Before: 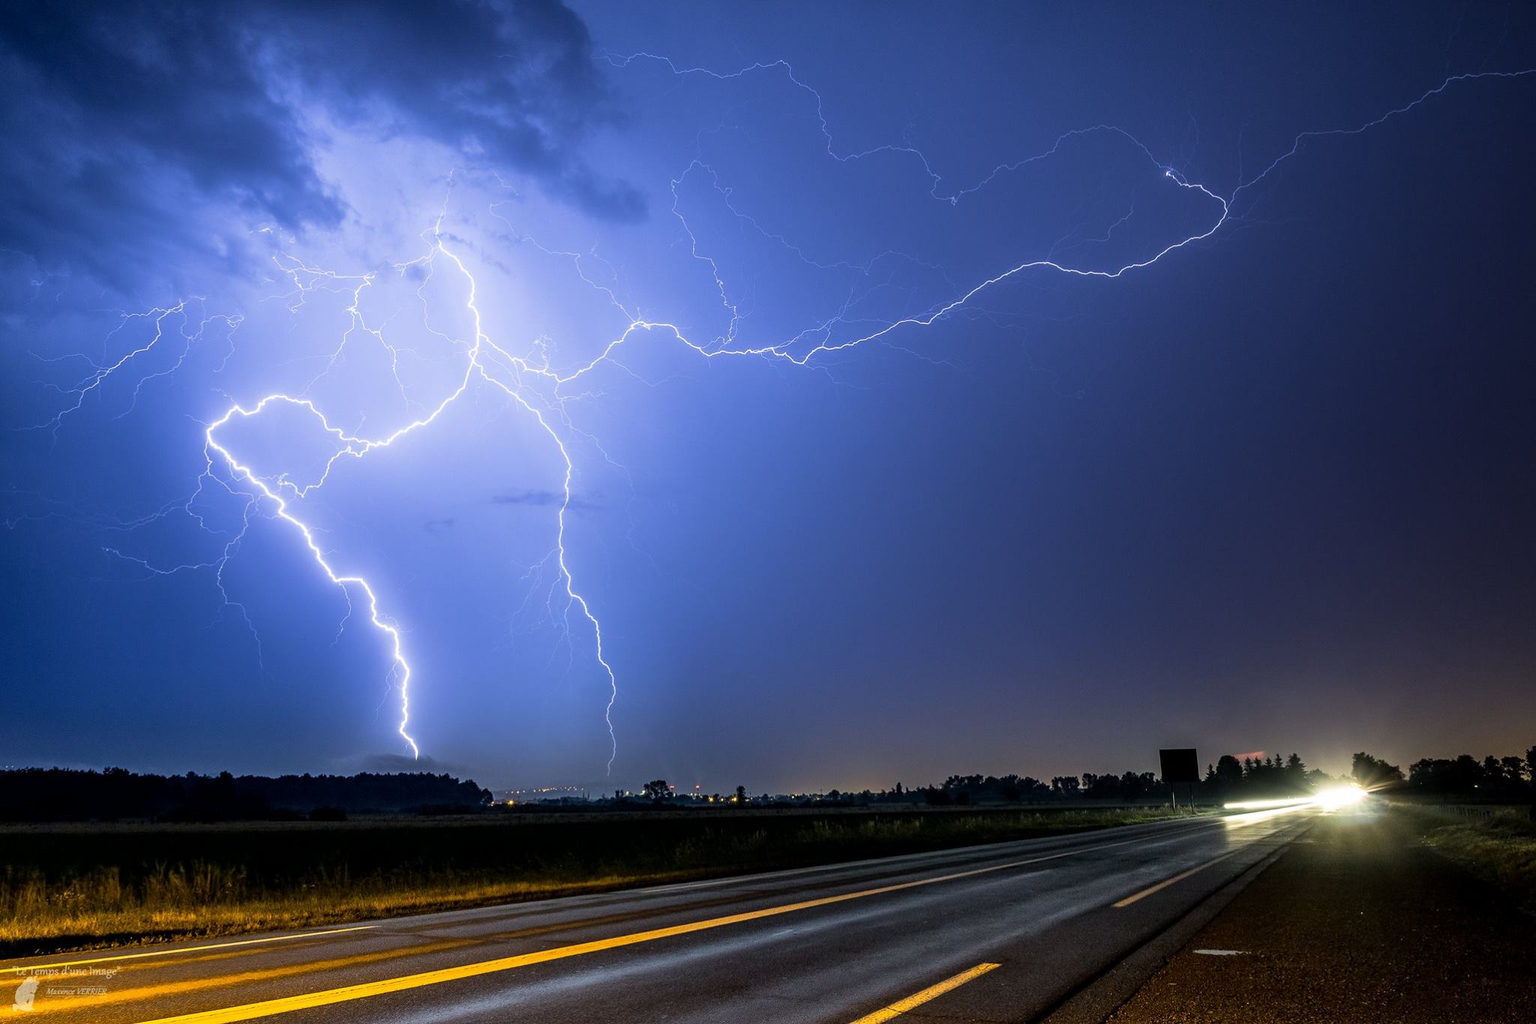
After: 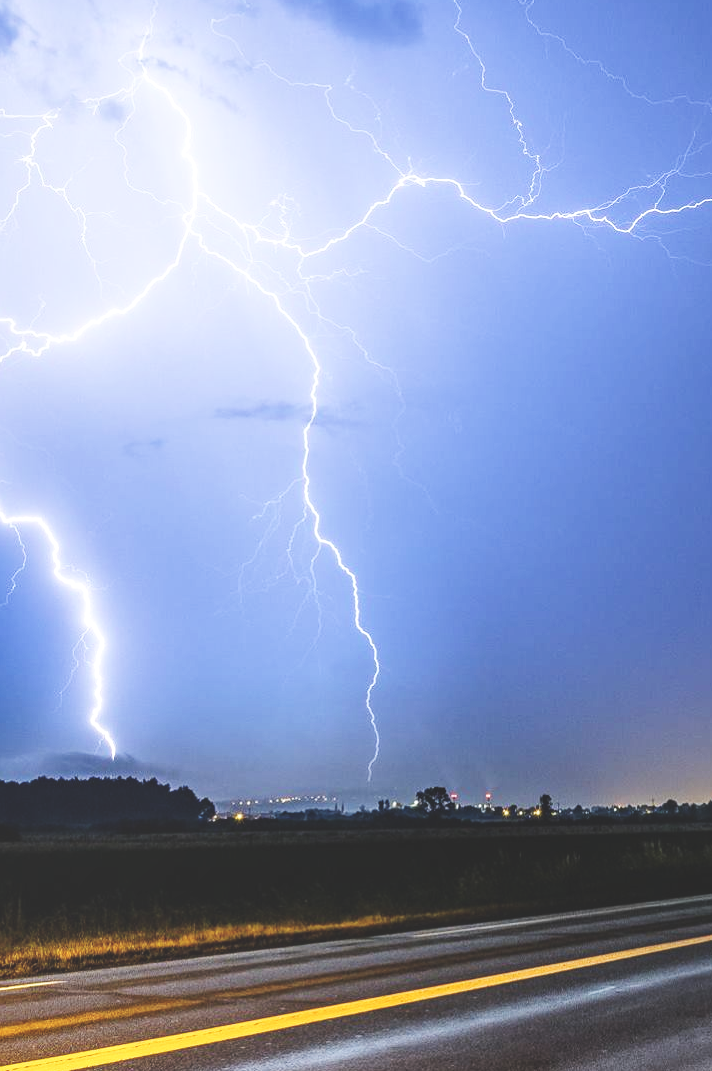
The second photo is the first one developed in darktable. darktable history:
base curve: curves: ch0 [(0, 0.003) (0.001, 0.002) (0.006, 0.004) (0.02, 0.022) (0.048, 0.086) (0.094, 0.234) (0.162, 0.431) (0.258, 0.629) (0.385, 0.8) (0.548, 0.918) (0.751, 0.988) (1, 1)], preserve colors none
crop and rotate: left 21.605%, top 18.553%, right 43.581%, bottom 2.974%
local contrast: on, module defaults
exposure: black level correction -0.034, exposure -0.495 EV, compensate exposure bias true, compensate highlight preservation false
